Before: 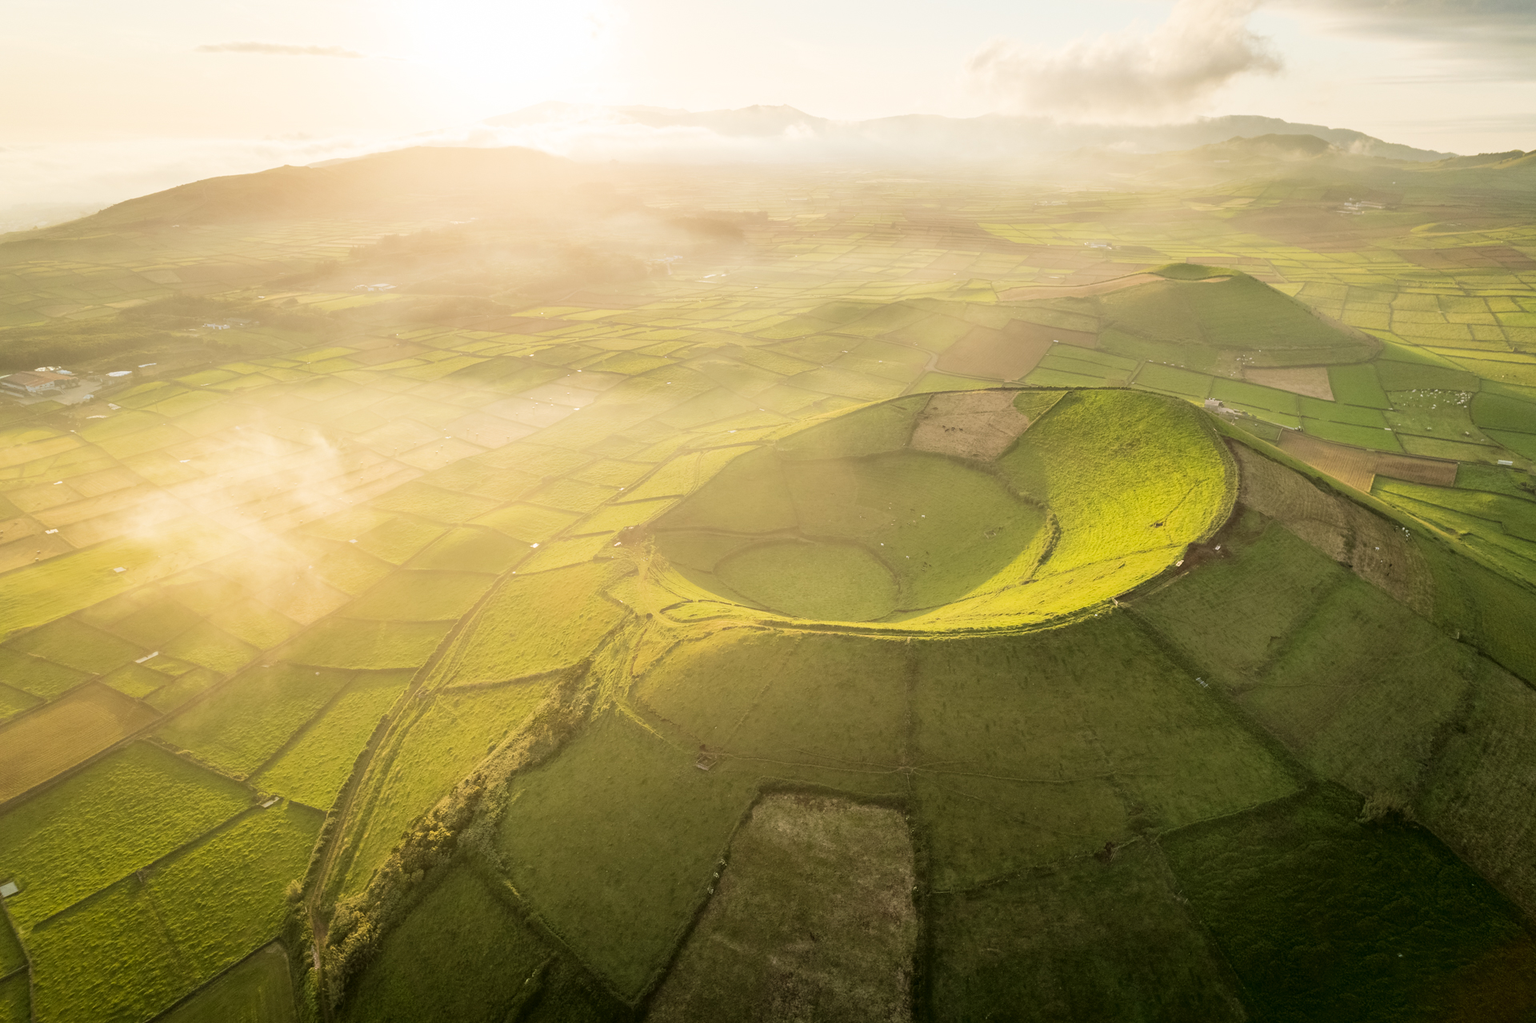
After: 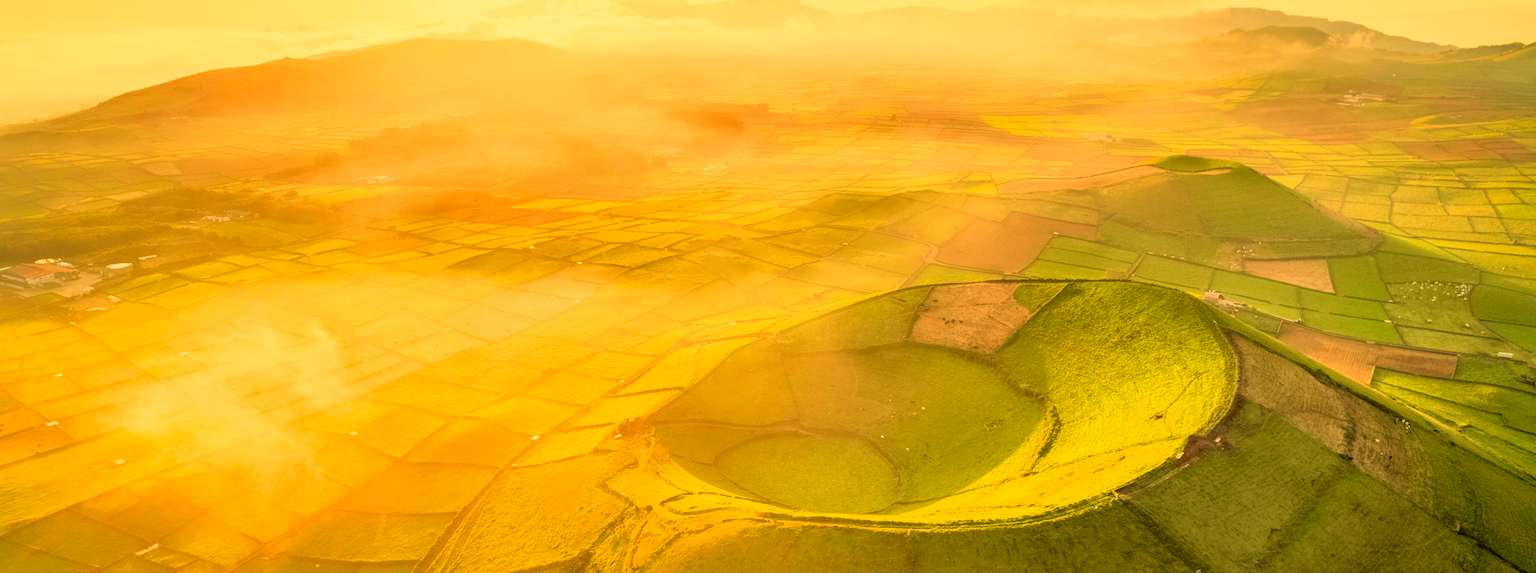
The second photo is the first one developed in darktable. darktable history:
crop and rotate: top 10.605%, bottom 33.274%
white balance: red 1.138, green 0.996, blue 0.812
local contrast: detail 130%
shadows and highlights: on, module defaults
tone curve: curves: ch0 [(0, 0) (0.135, 0.09) (0.326, 0.386) (0.489, 0.573) (0.663, 0.749) (0.854, 0.897) (1, 0.974)]; ch1 [(0, 0) (0.366, 0.367) (0.475, 0.453) (0.494, 0.493) (0.504, 0.497) (0.544, 0.569) (0.562, 0.605) (0.622, 0.694) (1, 1)]; ch2 [(0, 0) (0.333, 0.346) (0.375, 0.375) (0.424, 0.43) (0.476, 0.492) (0.502, 0.503) (0.533, 0.534) (0.572, 0.603) (0.605, 0.656) (0.641, 0.709) (1, 1)], color space Lab, independent channels, preserve colors none
